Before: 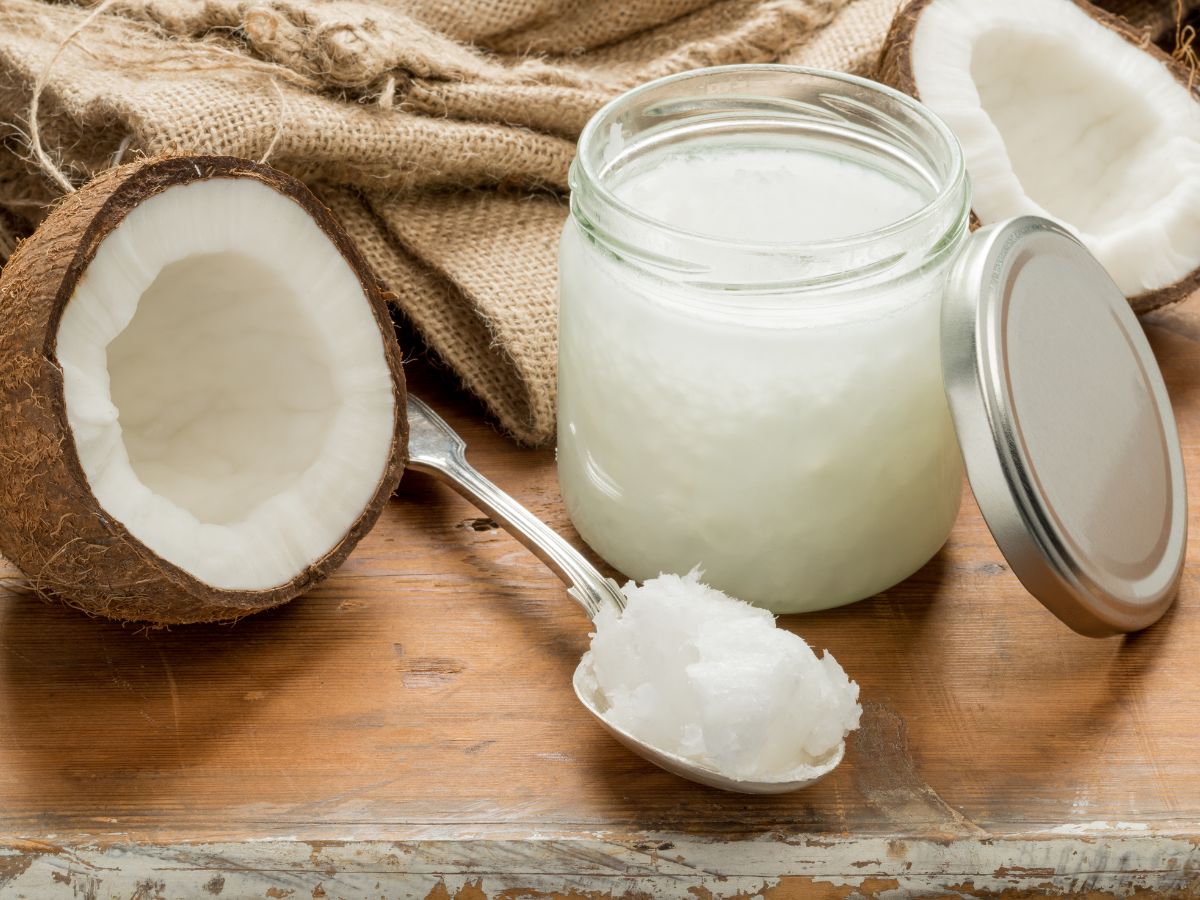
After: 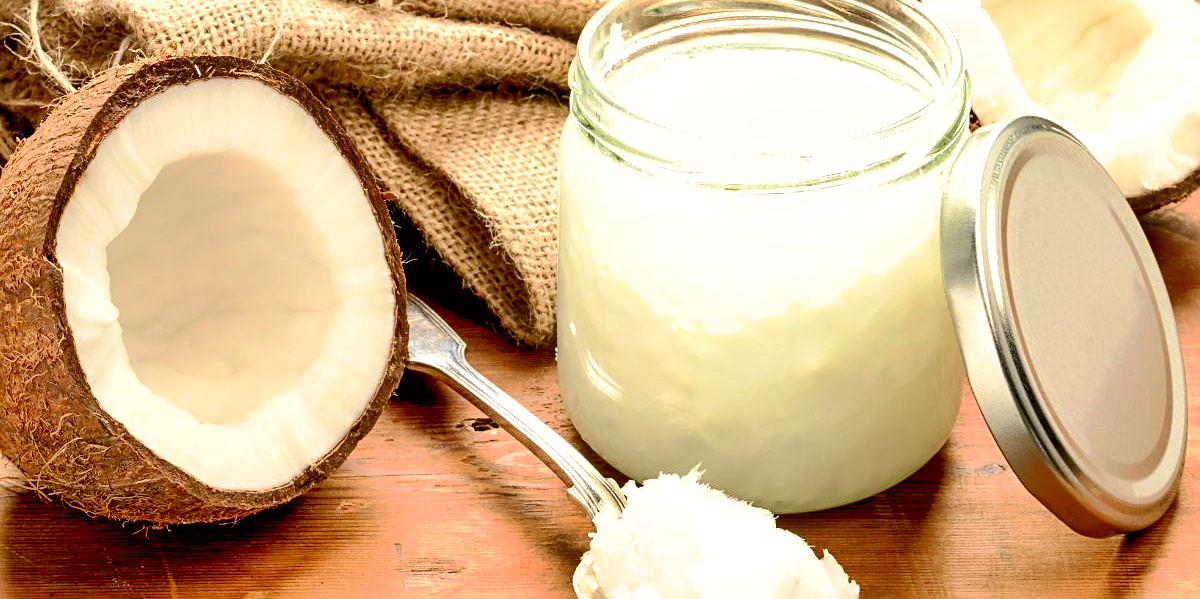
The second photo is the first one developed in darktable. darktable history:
sharpen: on, module defaults
exposure: black level correction 0.01, exposure 1 EV, compensate highlight preservation false
base curve: curves: ch0 [(0, 0) (0.235, 0.266) (0.503, 0.496) (0.786, 0.72) (1, 1)], preserve colors none
color correction: highlights a* 2.98, highlights b* -0.965, shadows a* -0.051, shadows b* 2.39, saturation 0.984
crop: top 11.175%, bottom 22.195%
tone curve: curves: ch0 [(0, 0) (0.091, 0.066) (0.184, 0.16) (0.491, 0.519) (0.748, 0.765) (1, 0.919)]; ch1 [(0, 0) (0.179, 0.173) (0.322, 0.32) (0.424, 0.424) (0.502, 0.504) (0.56, 0.575) (0.631, 0.675) (0.777, 0.806) (1, 1)]; ch2 [(0, 0) (0.434, 0.447) (0.497, 0.498) (0.539, 0.566) (0.676, 0.691) (1, 1)], color space Lab, independent channels, preserve colors none
shadows and highlights: low approximation 0.01, soften with gaussian
